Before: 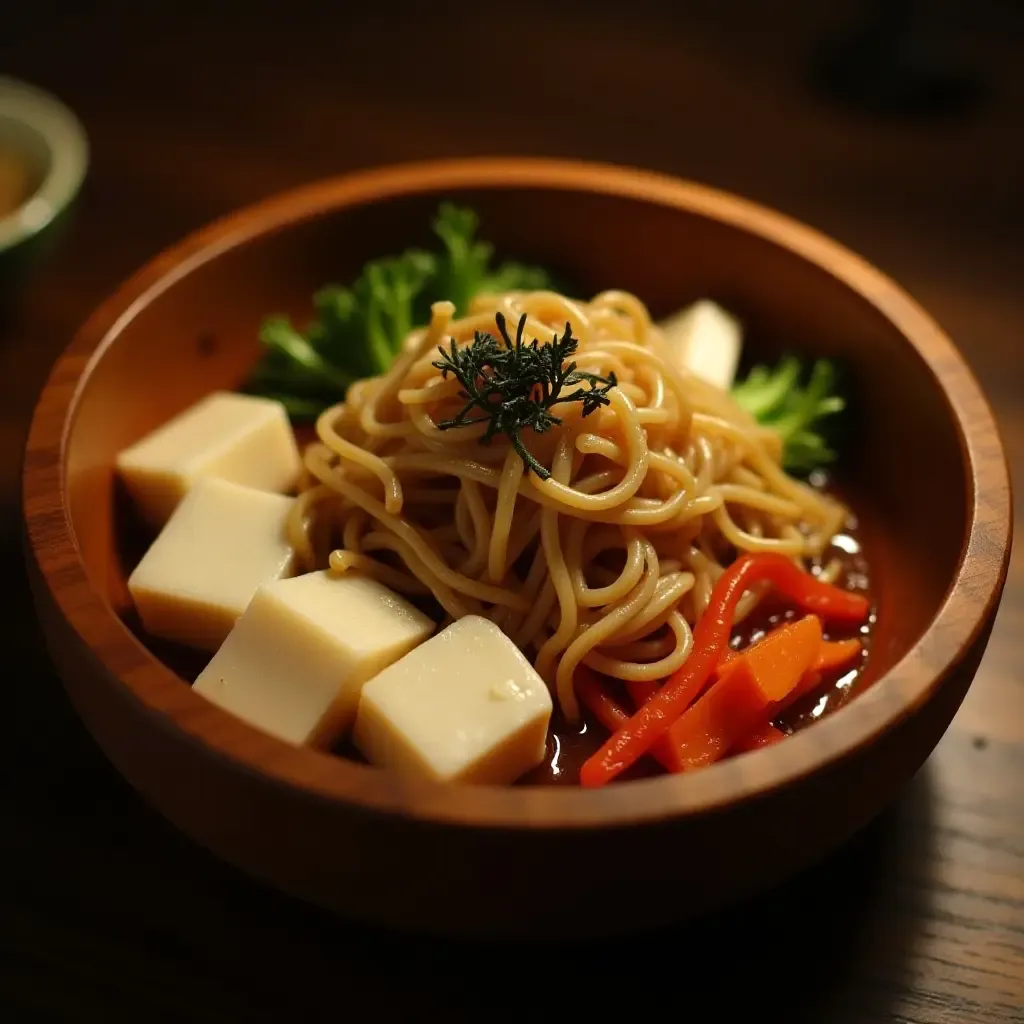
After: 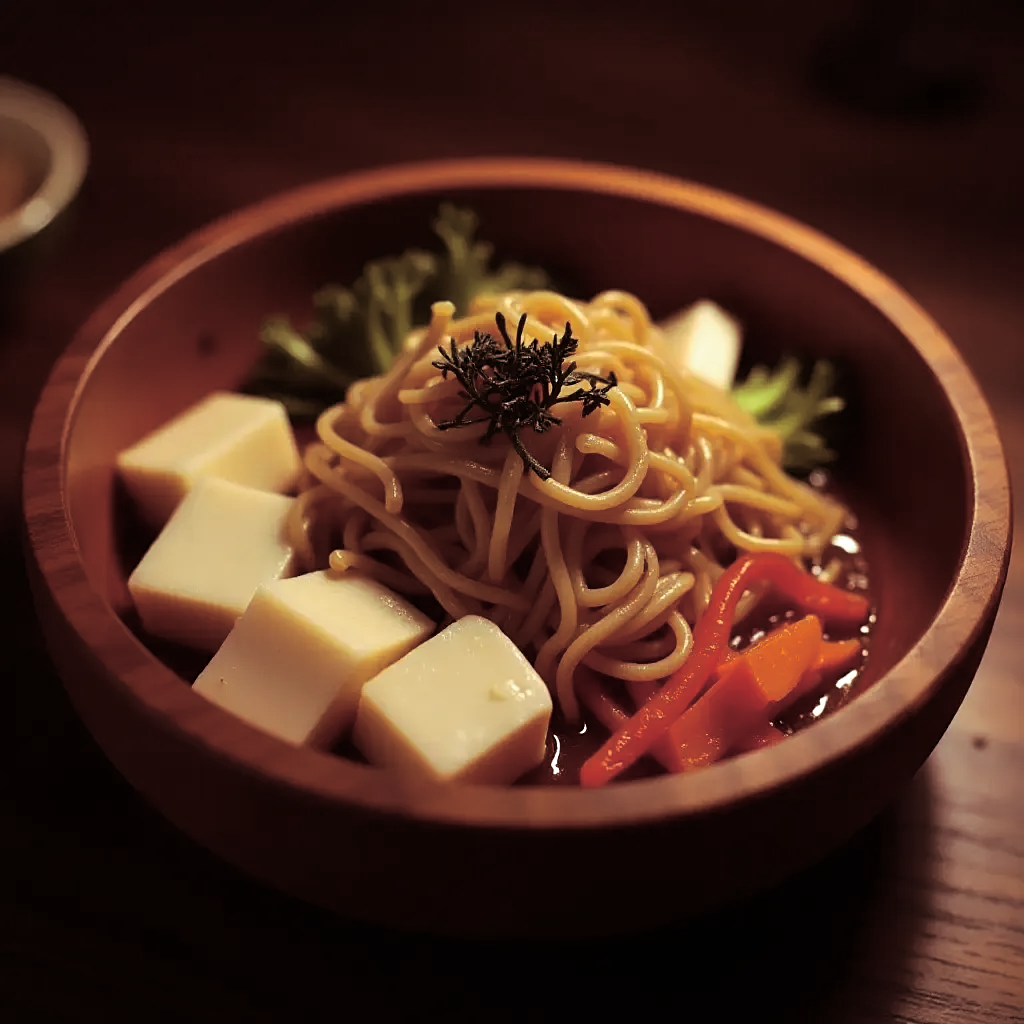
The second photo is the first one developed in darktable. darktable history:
sharpen: amount 0.2
split-toning: on, module defaults
